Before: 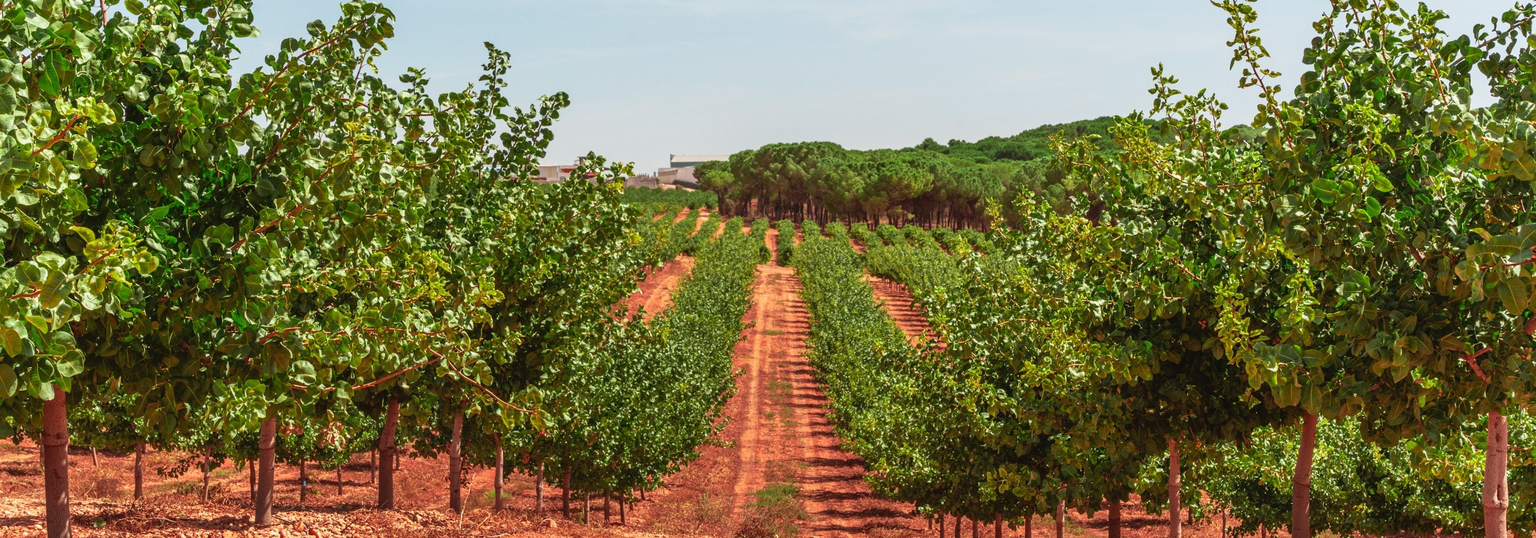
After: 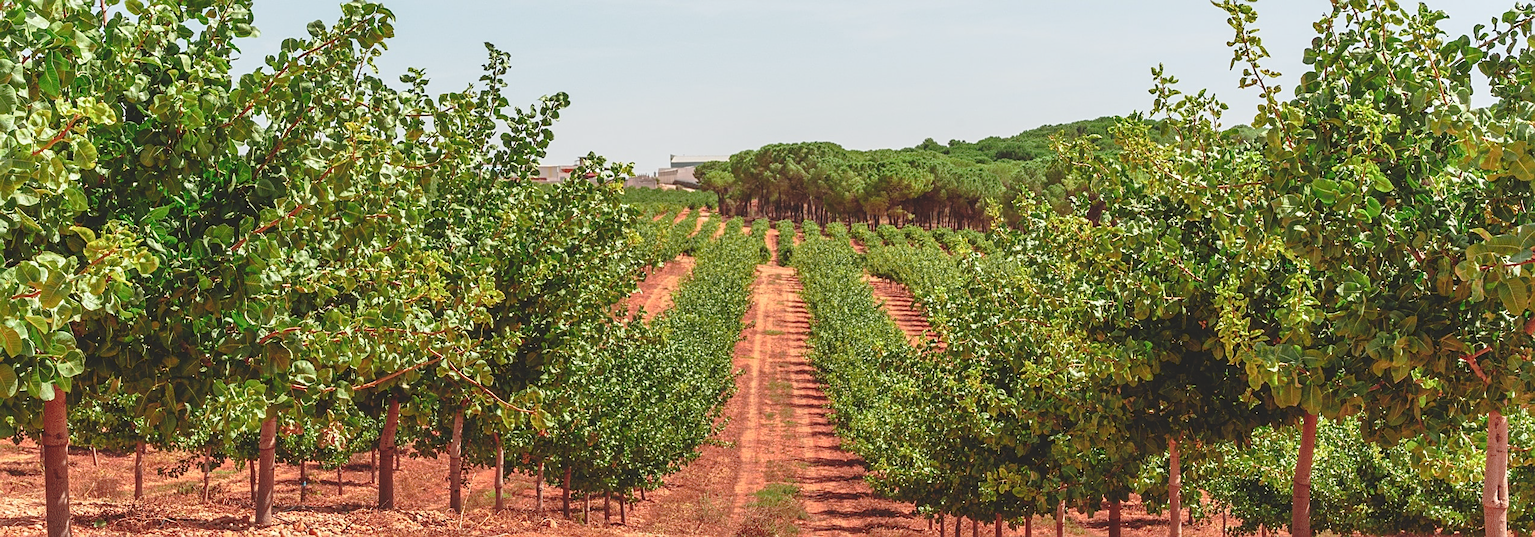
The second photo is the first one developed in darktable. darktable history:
sharpen: on, module defaults
tone curve: curves: ch0 [(0, 0) (0.003, 0.128) (0.011, 0.133) (0.025, 0.133) (0.044, 0.141) (0.069, 0.152) (0.1, 0.169) (0.136, 0.201) (0.177, 0.239) (0.224, 0.294) (0.277, 0.358) (0.335, 0.428) (0.399, 0.488) (0.468, 0.55) (0.543, 0.611) (0.623, 0.678) (0.709, 0.755) (0.801, 0.843) (0.898, 0.91) (1, 1)], preserve colors none
